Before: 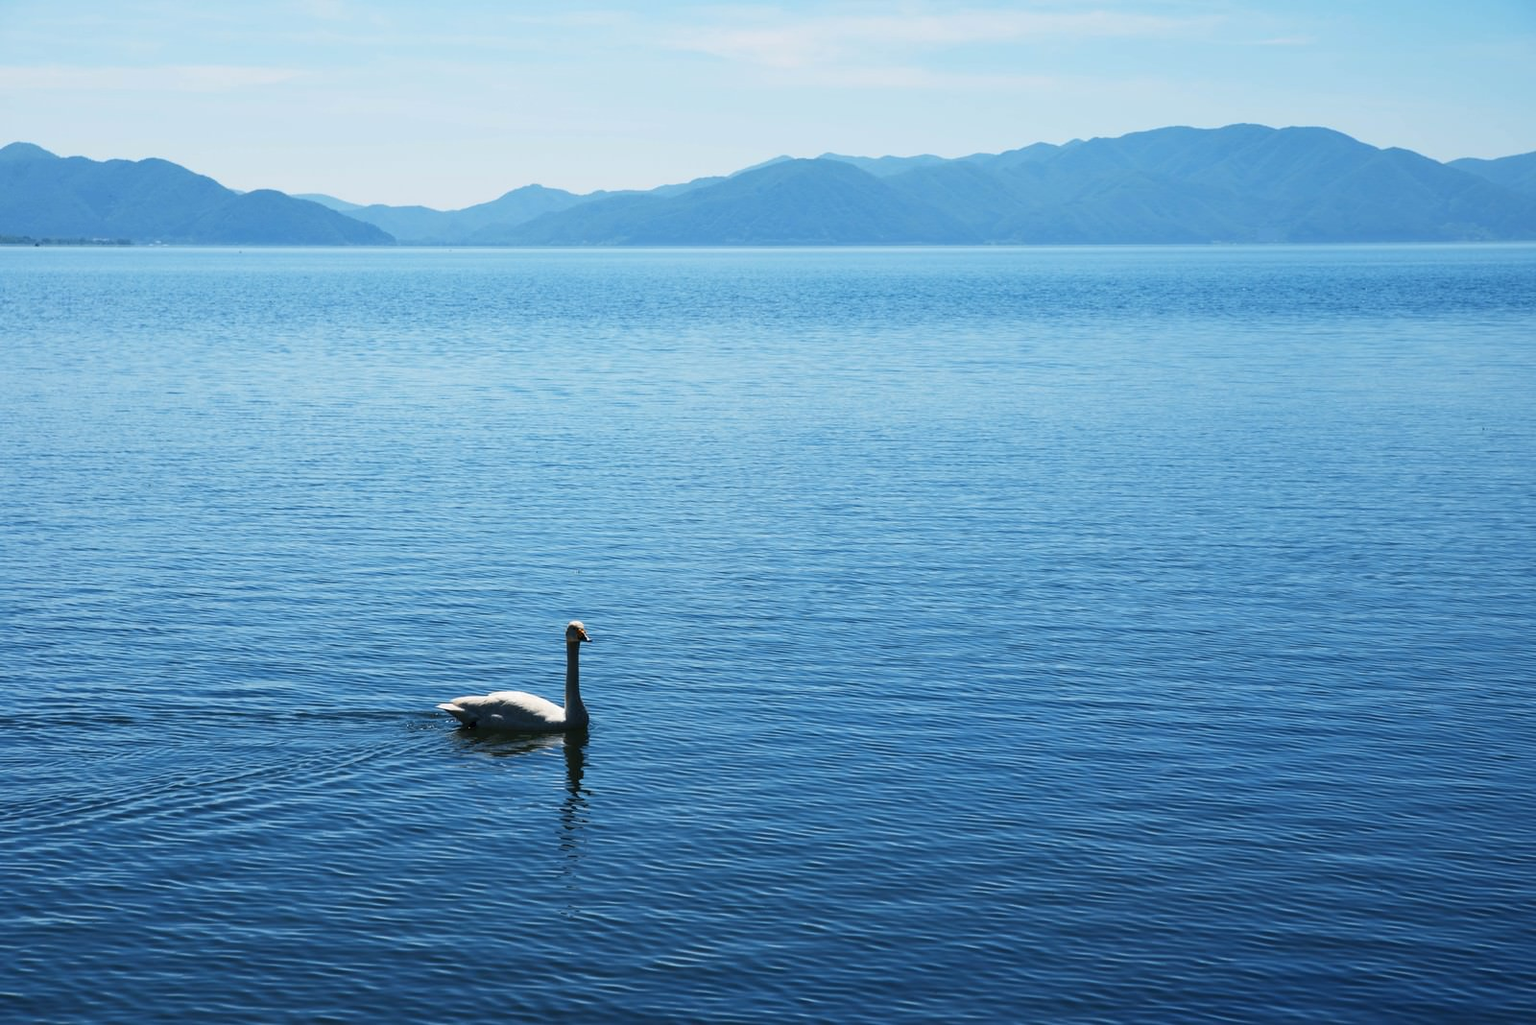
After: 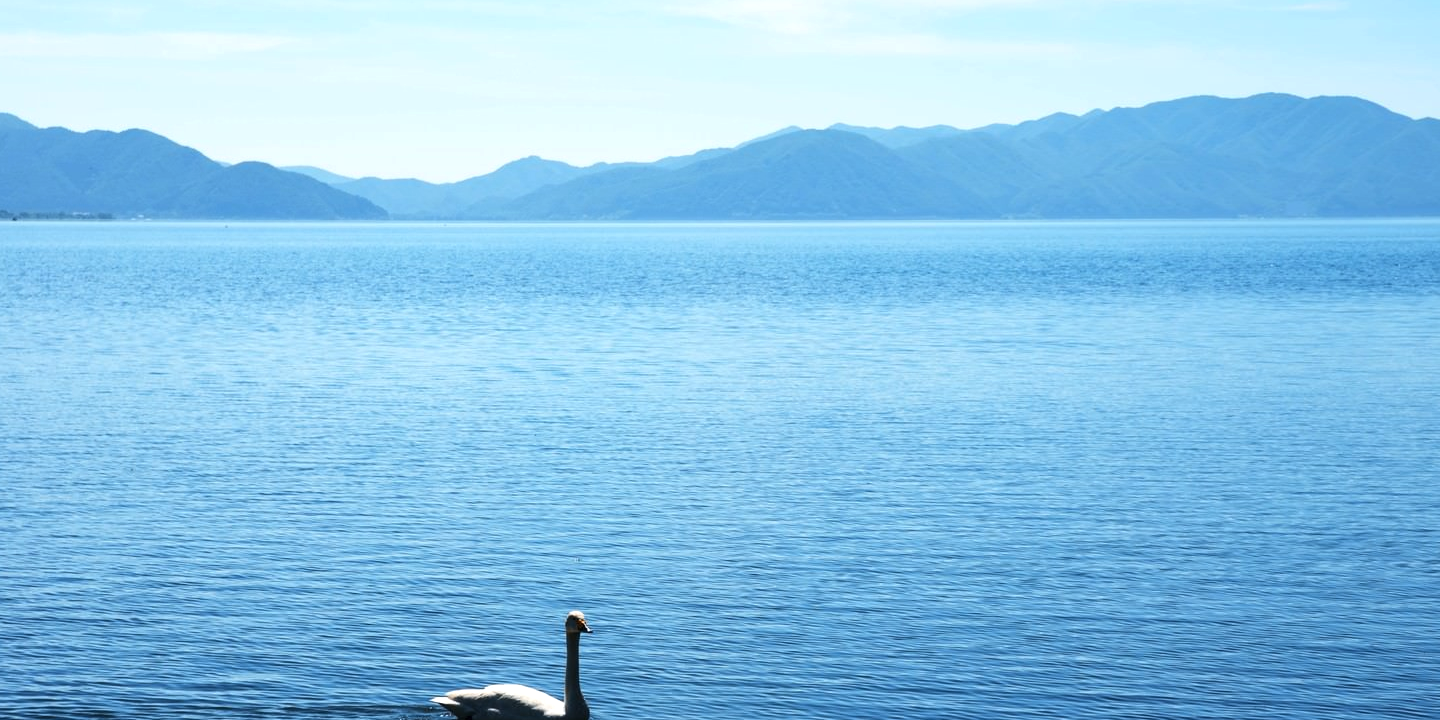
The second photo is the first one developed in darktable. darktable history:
tone equalizer: -8 EV -0.417 EV, -7 EV -0.389 EV, -6 EV -0.333 EV, -5 EV -0.222 EV, -3 EV 0.222 EV, -2 EV 0.333 EV, -1 EV 0.389 EV, +0 EV 0.417 EV, edges refinement/feathering 500, mask exposure compensation -1.57 EV, preserve details no
crop: left 1.509%, top 3.452%, right 7.696%, bottom 28.452%
